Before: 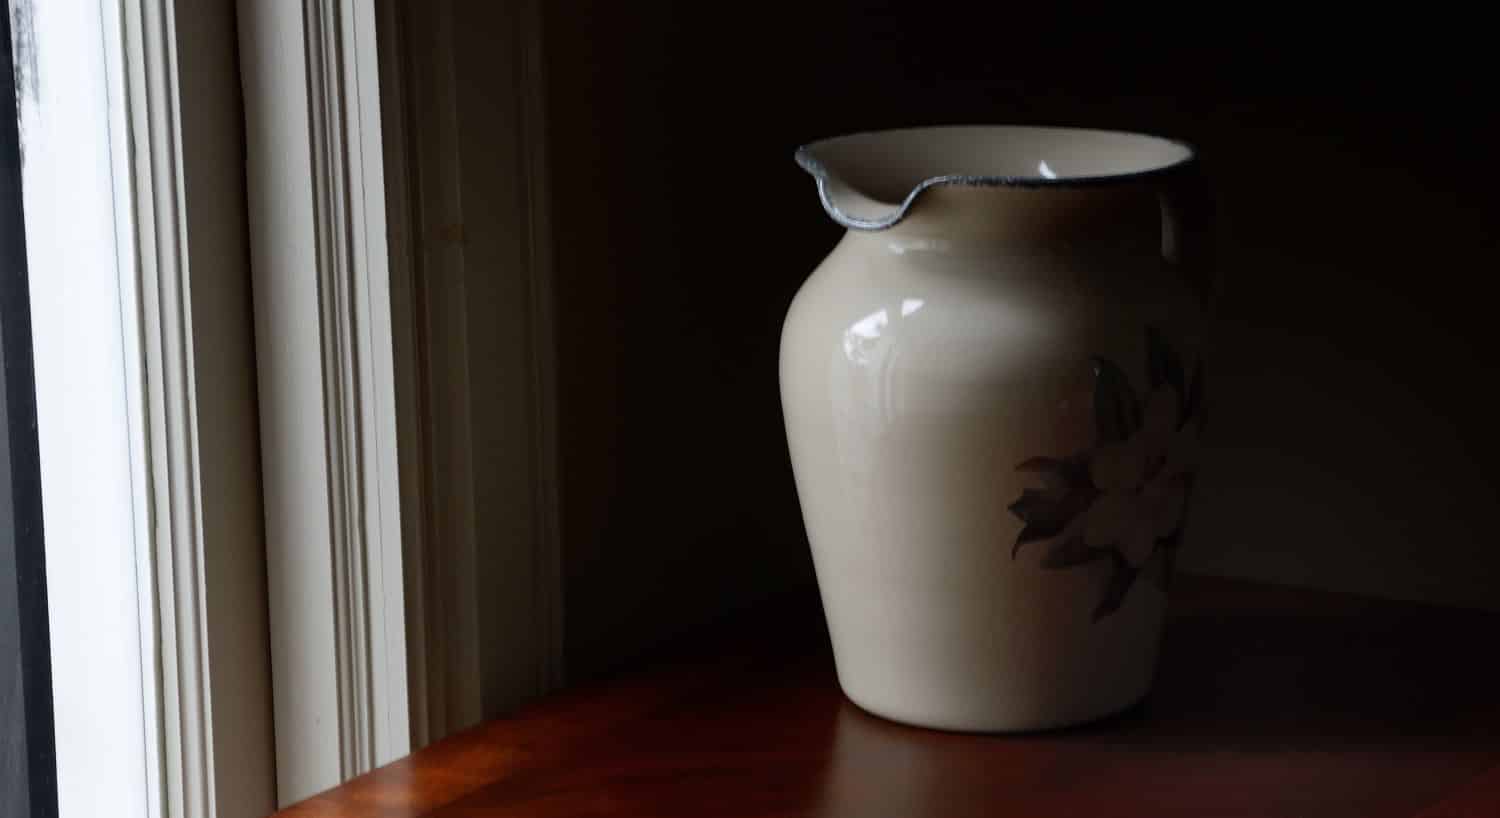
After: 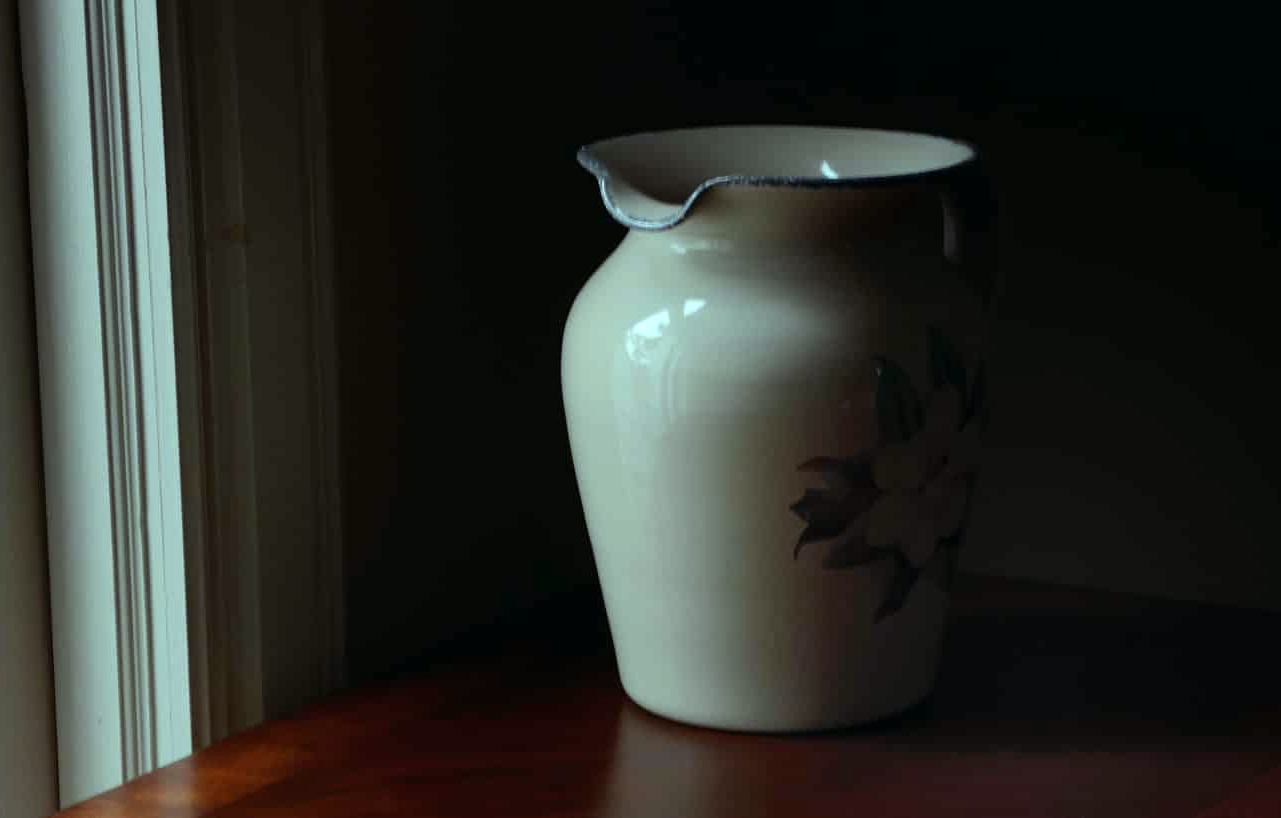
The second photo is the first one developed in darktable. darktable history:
crop and rotate: left 14.584%
color balance: mode lift, gamma, gain (sRGB), lift [0.997, 0.979, 1.021, 1.011], gamma [1, 1.084, 0.916, 0.998], gain [1, 0.87, 1.13, 1.101], contrast 4.55%, contrast fulcrum 38.24%, output saturation 104.09%
white balance: red 1.009, blue 0.985
